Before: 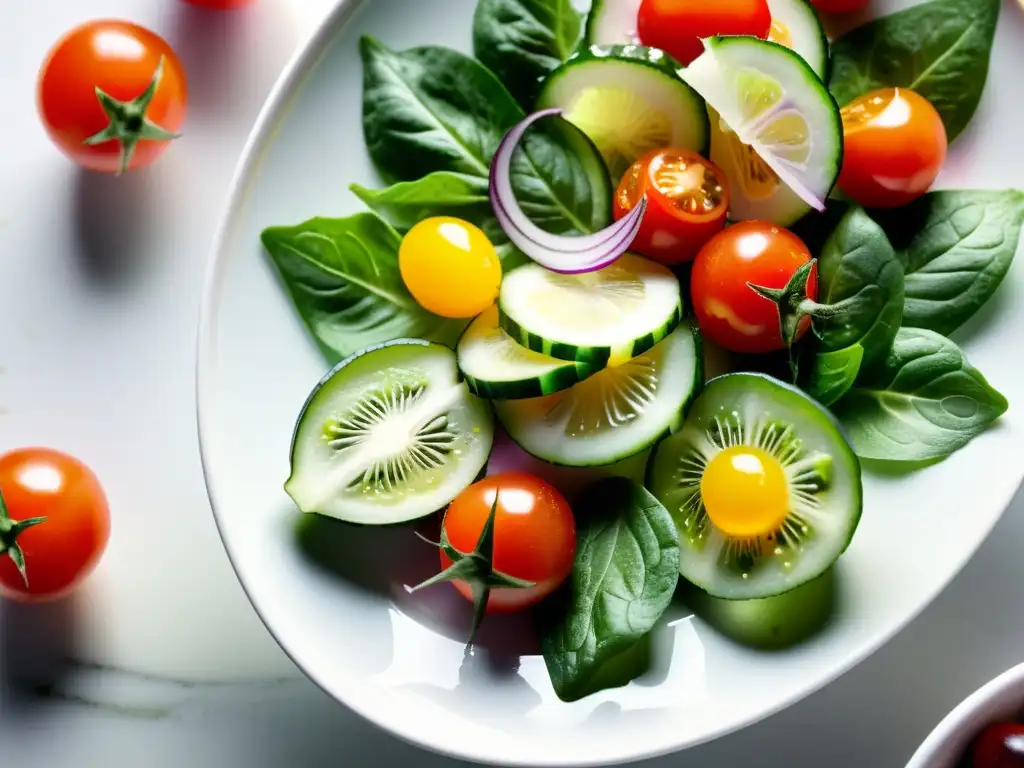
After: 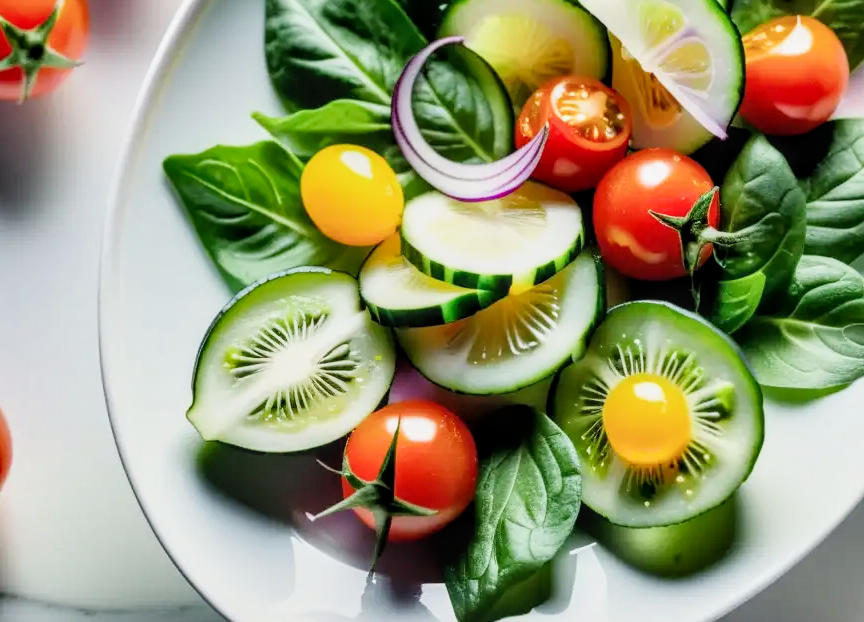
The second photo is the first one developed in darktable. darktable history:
exposure: exposure 0.607 EV, compensate highlight preservation false
crop and rotate: left 9.655%, top 9.45%, right 5.886%, bottom 9.558%
shadows and highlights: soften with gaussian
filmic rgb: black relative exposure -8.02 EV, white relative exposure 3.97 EV, hardness 4.13, contrast 0.992
local contrast: on, module defaults
